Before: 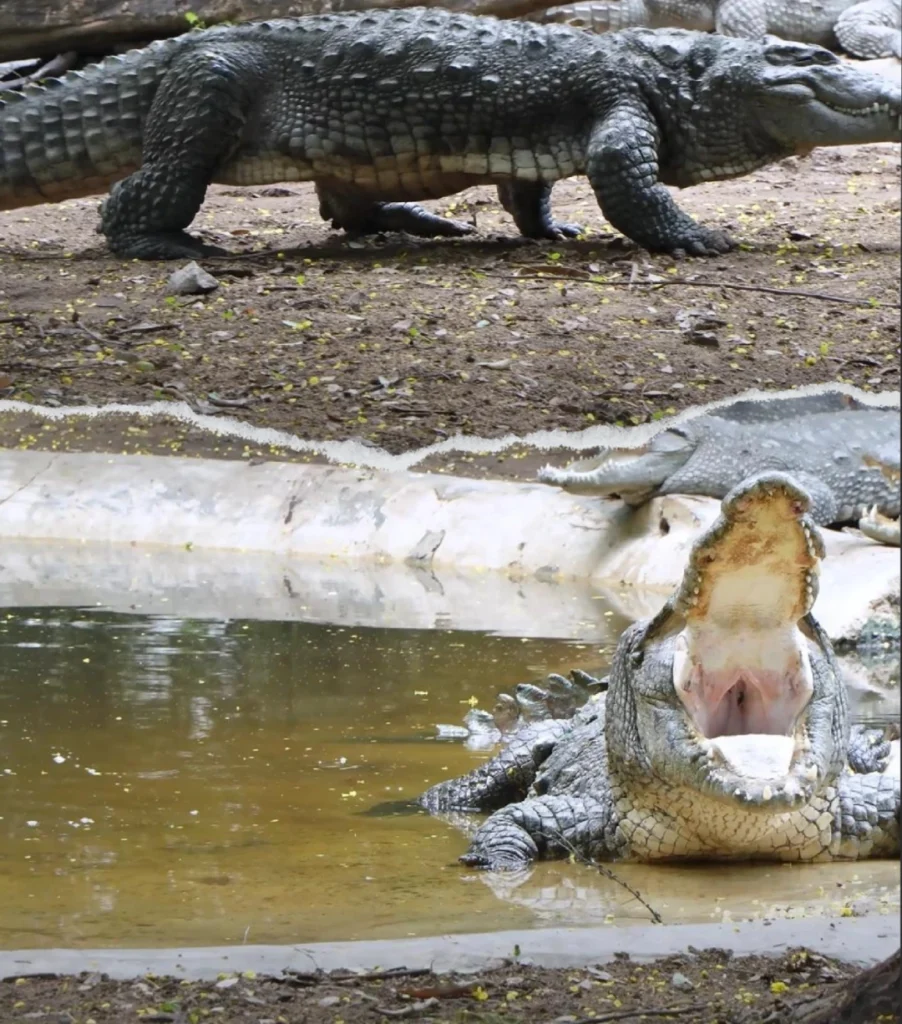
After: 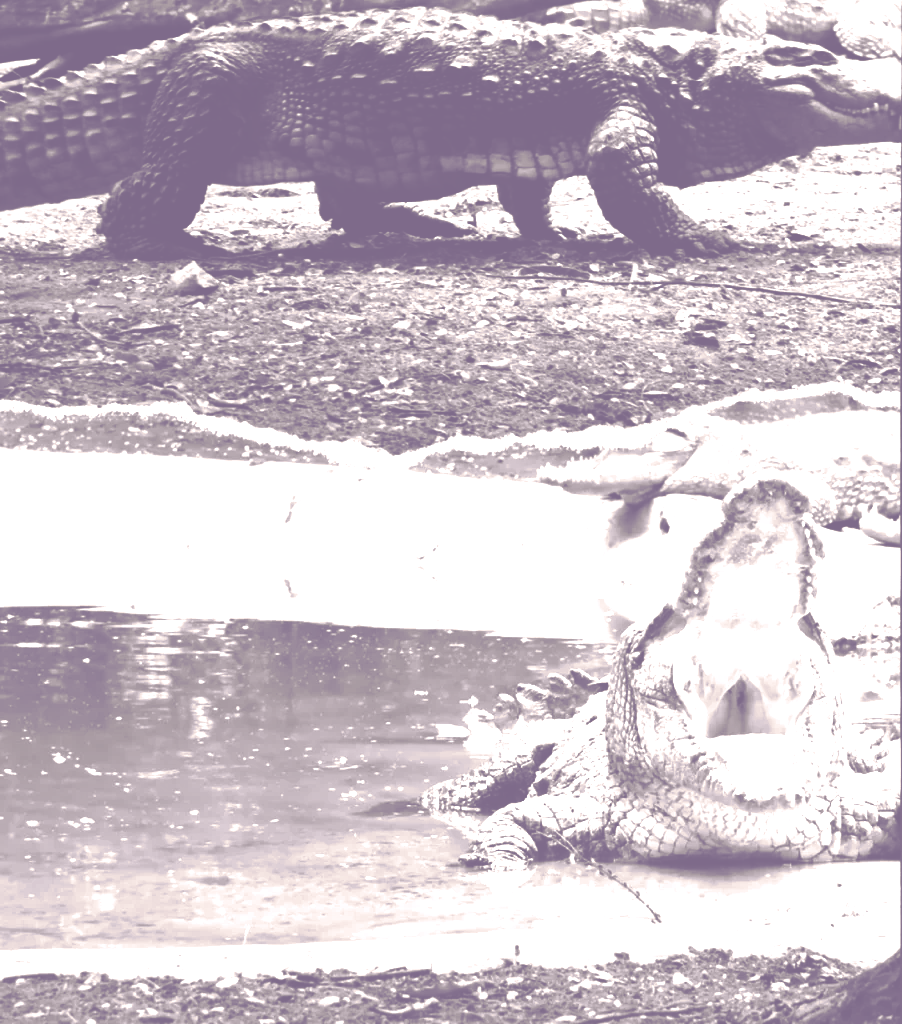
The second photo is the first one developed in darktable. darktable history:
split-toning: shadows › hue 255.6°, shadows › saturation 0.66, highlights › hue 43.2°, highlights › saturation 0.68, balance -50.1
colorize: hue 25.2°, saturation 83%, source mix 82%, lightness 79%, version 1
white balance: red 0.98, blue 1.61
graduated density: hue 238.83°, saturation 50%
contrast brightness saturation: contrast 0.19, brightness -0.24, saturation 0.11
color balance rgb: shadows lift › chroma 2.79%, shadows lift › hue 190.66°, power › hue 171.85°, highlights gain › chroma 2.16%, highlights gain › hue 75.26°, global offset › luminance -0.51%, perceptual saturation grading › highlights -33.8%, perceptual saturation grading › mid-tones 14.98%, perceptual saturation grading › shadows 48.43%, perceptual brilliance grading › highlights 15.68%, perceptual brilliance grading › mid-tones 6.62%, perceptual brilliance grading › shadows -14.98%, global vibrance 11.32%, contrast 5.05%
